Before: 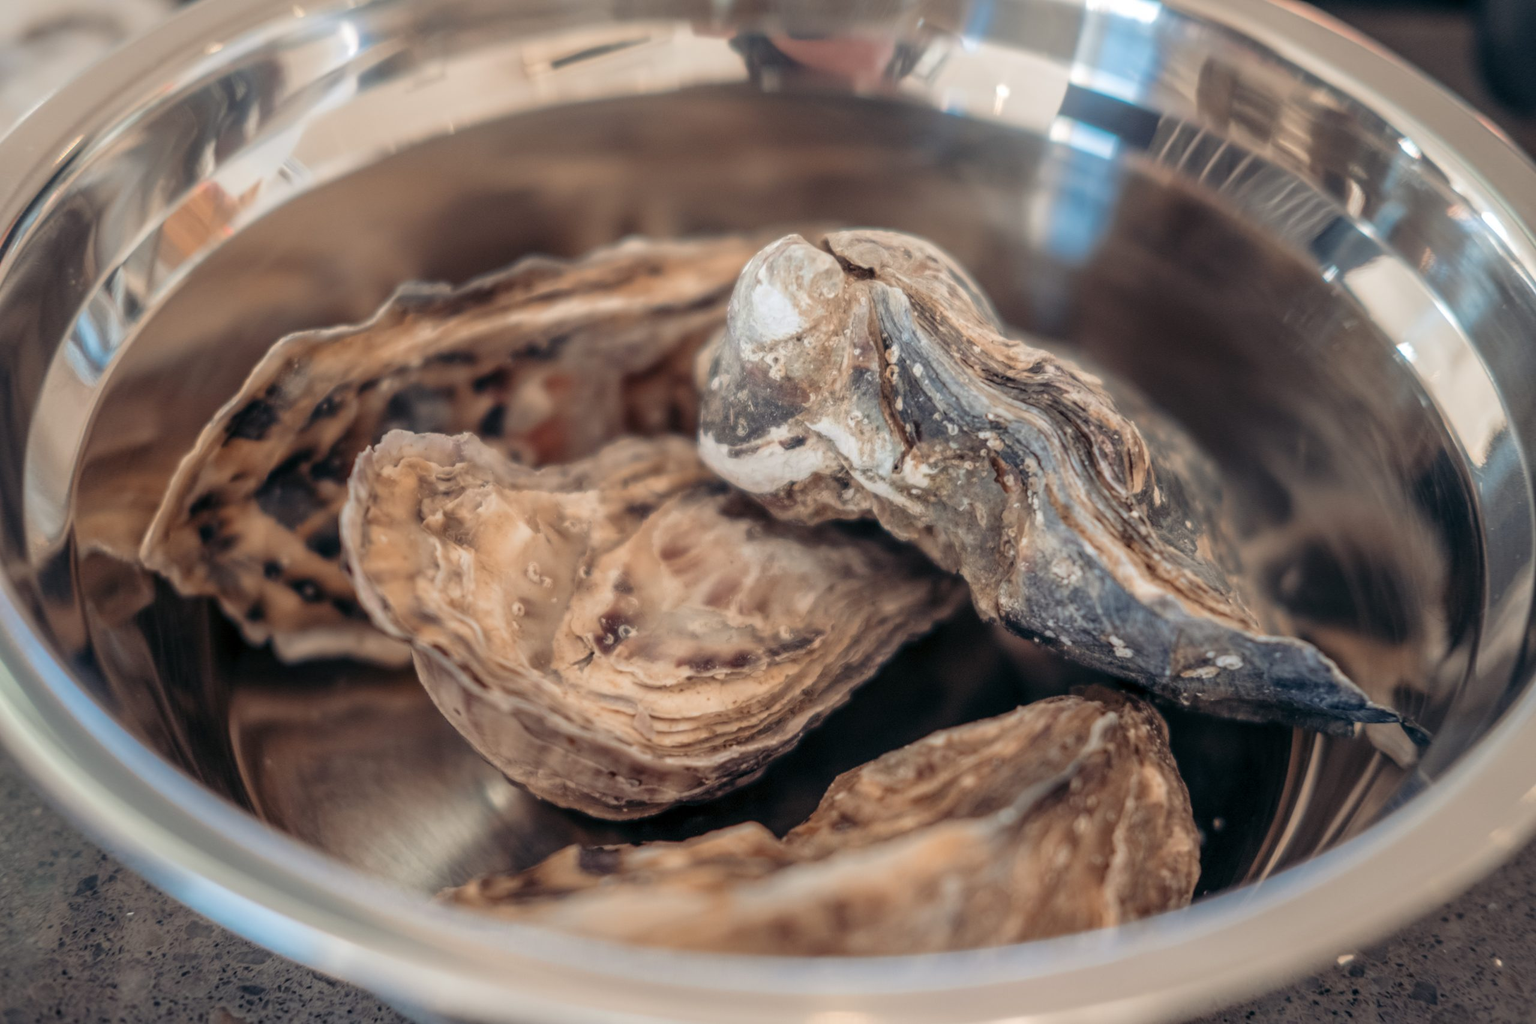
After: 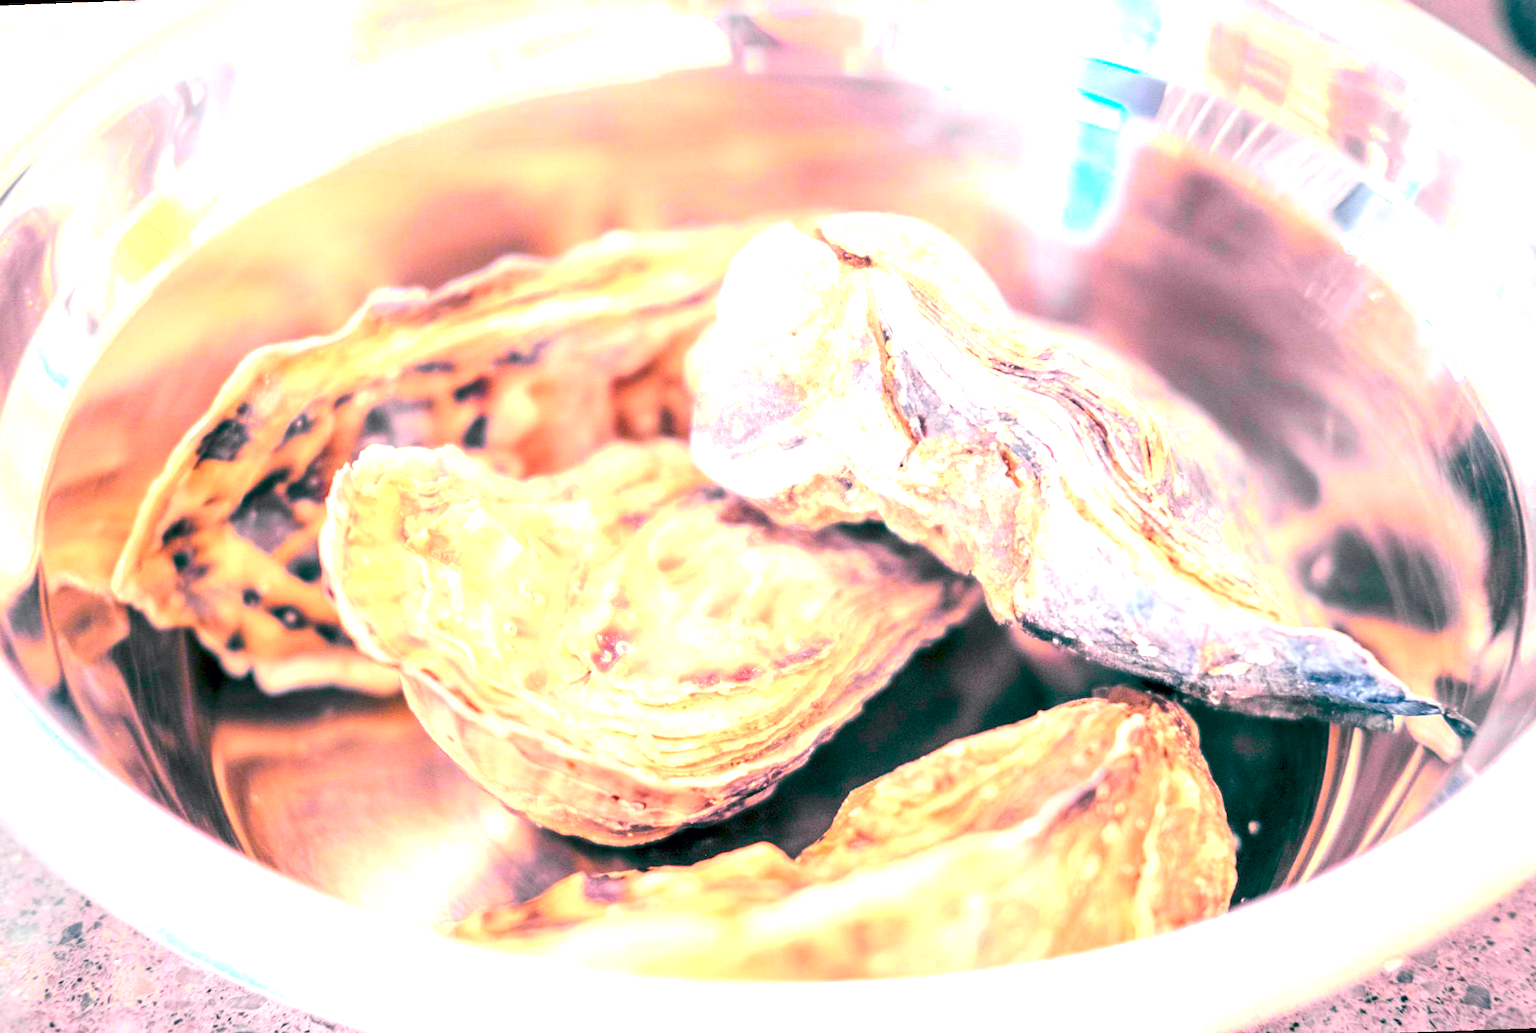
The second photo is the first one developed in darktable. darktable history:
tone curve: curves: ch0 [(0, 0) (0.071, 0.047) (0.266, 0.26) (0.491, 0.552) (0.753, 0.818) (1, 0.983)]; ch1 [(0, 0) (0.346, 0.307) (0.408, 0.369) (0.463, 0.443) (0.482, 0.493) (0.502, 0.5) (0.517, 0.518) (0.546, 0.576) (0.588, 0.643) (0.651, 0.709) (1, 1)]; ch2 [(0, 0) (0.346, 0.34) (0.434, 0.46) (0.485, 0.494) (0.5, 0.494) (0.517, 0.503) (0.535, 0.545) (0.583, 0.634) (0.625, 0.686) (1, 1)], color space Lab, independent channels, preserve colors none
rotate and perspective: rotation -2.12°, lens shift (vertical) 0.009, lens shift (horizontal) -0.008, automatic cropping original format, crop left 0.036, crop right 0.964, crop top 0.05, crop bottom 0.959
color balance rgb: shadows lift › chroma 2%, shadows lift › hue 217.2°, power › chroma 0.25%, power › hue 60°, highlights gain › chroma 1.5%, highlights gain › hue 309.6°, global offset › luminance -0.5%, perceptual saturation grading › global saturation 15%, global vibrance 20%
exposure: exposure 3 EV, compensate highlight preservation false
